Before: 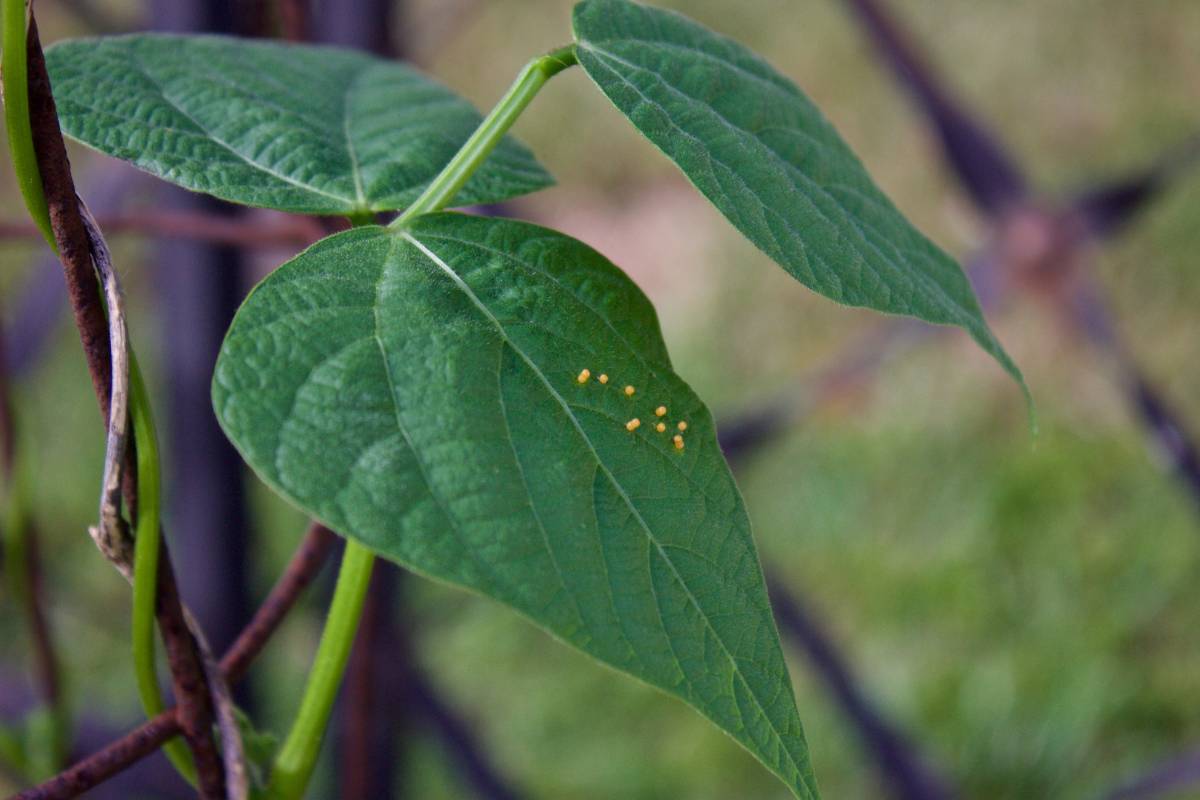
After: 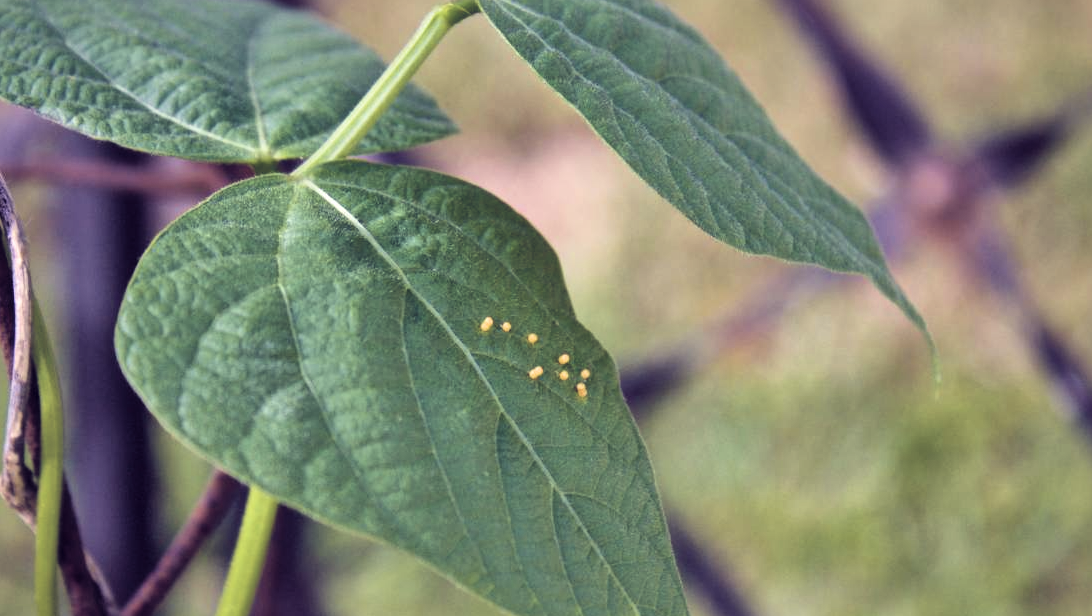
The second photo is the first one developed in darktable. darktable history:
color contrast: green-magenta contrast 0.8, blue-yellow contrast 1.1, unbound 0
crop: left 8.155%, top 6.611%, bottom 15.385%
contrast brightness saturation: brightness 0.18, saturation -0.5
color zones: curves: ch1 [(0, 0.523) (0.143, 0.545) (0.286, 0.52) (0.429, 0.506) (0.571, 0.503) (0.714, 0.503) (0.857, 0.508) (1, 0.523)]
color balance: lift [1.001, 0.997, 0.99, 1.01], gamma [1.007, 1, 0.975, 1.025], gain [1, 1.065, 1.052, 0.935], contrast 13.25%
velvia: strength 67.07%, mid-tones bias 0.972
local contrast: mode bilateral grid, contrast 20, coarseness 50, detail 148%, midtone range 0.2
